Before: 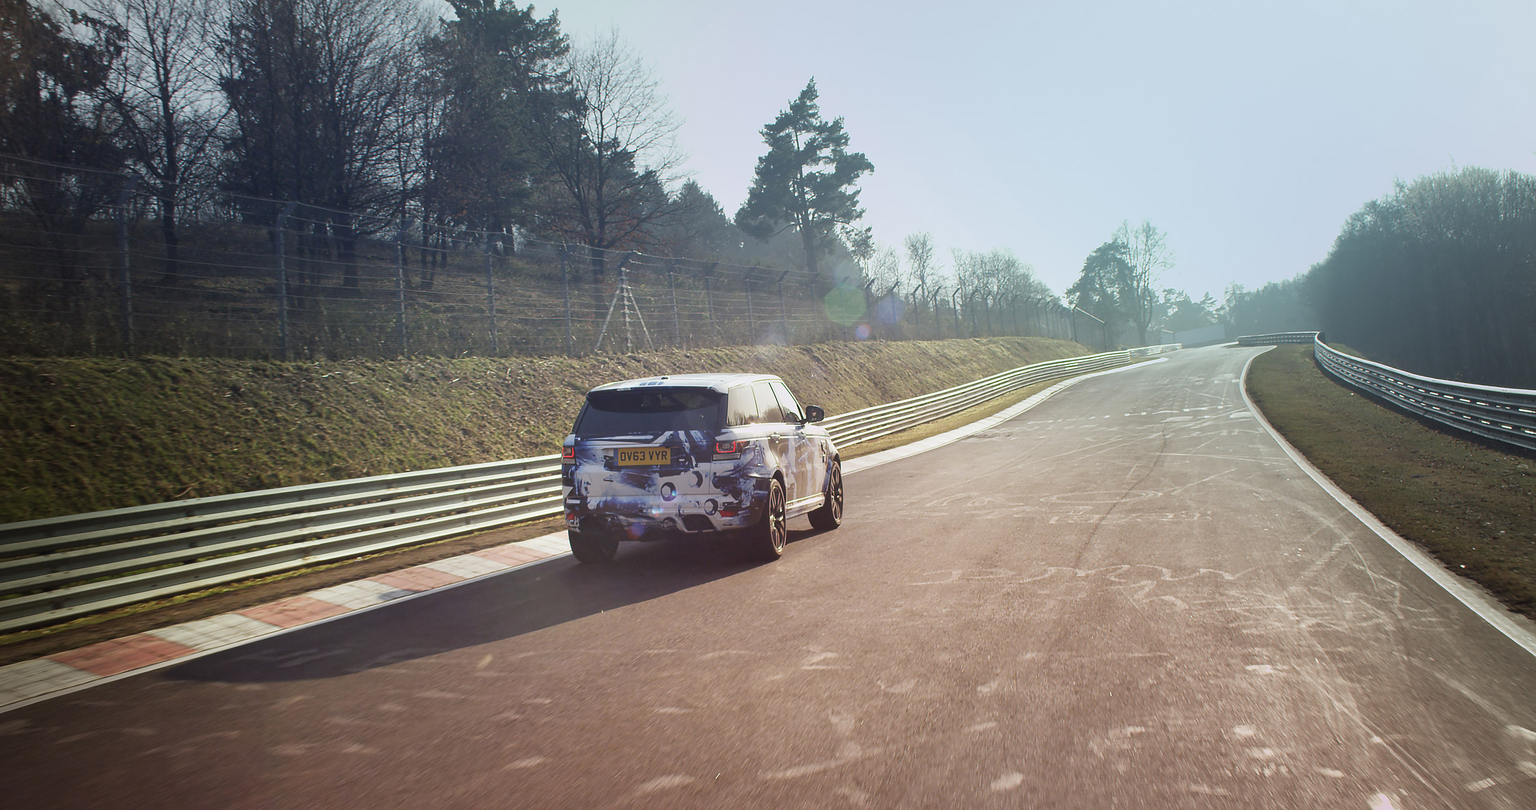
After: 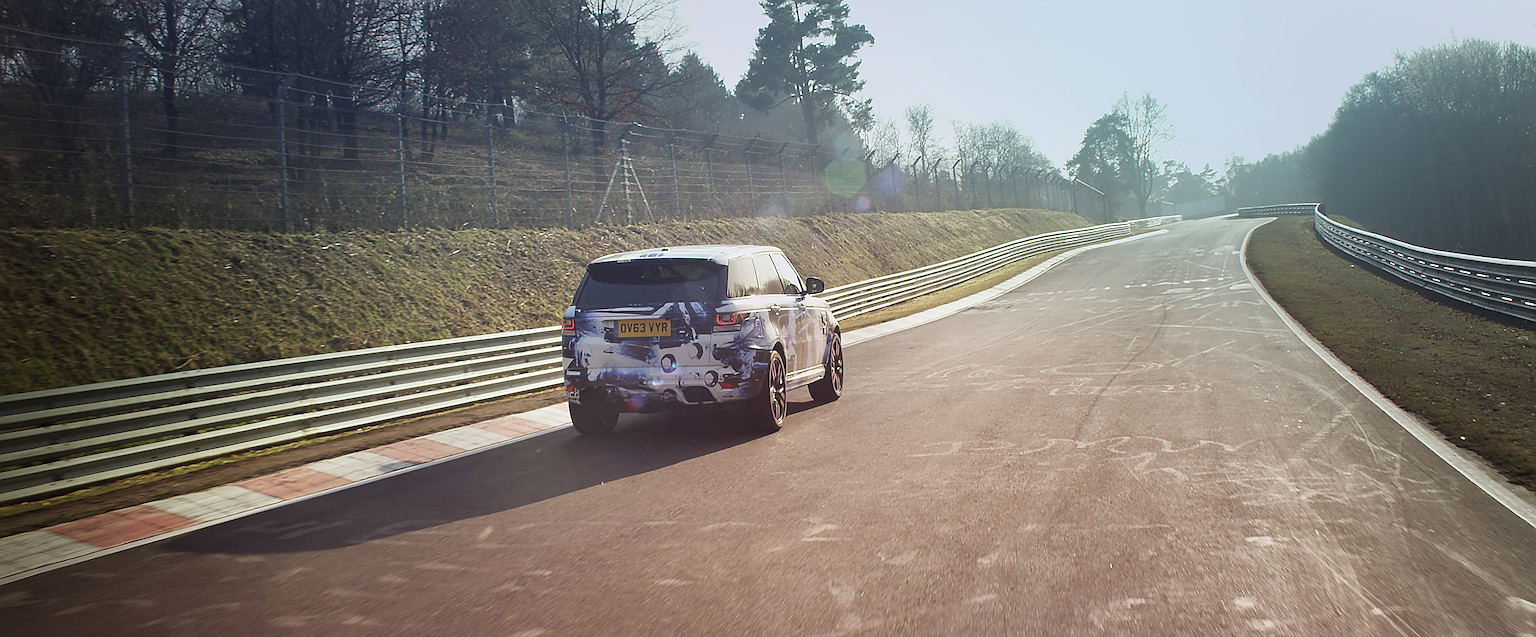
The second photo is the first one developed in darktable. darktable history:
base curve: curves: ch0 [(0, 0) (0.283, 0.295) (1, 1)], preserve colors none
crop and rotate: top 15.912%, bottom 5.336%
sharpen: amount 0.49
